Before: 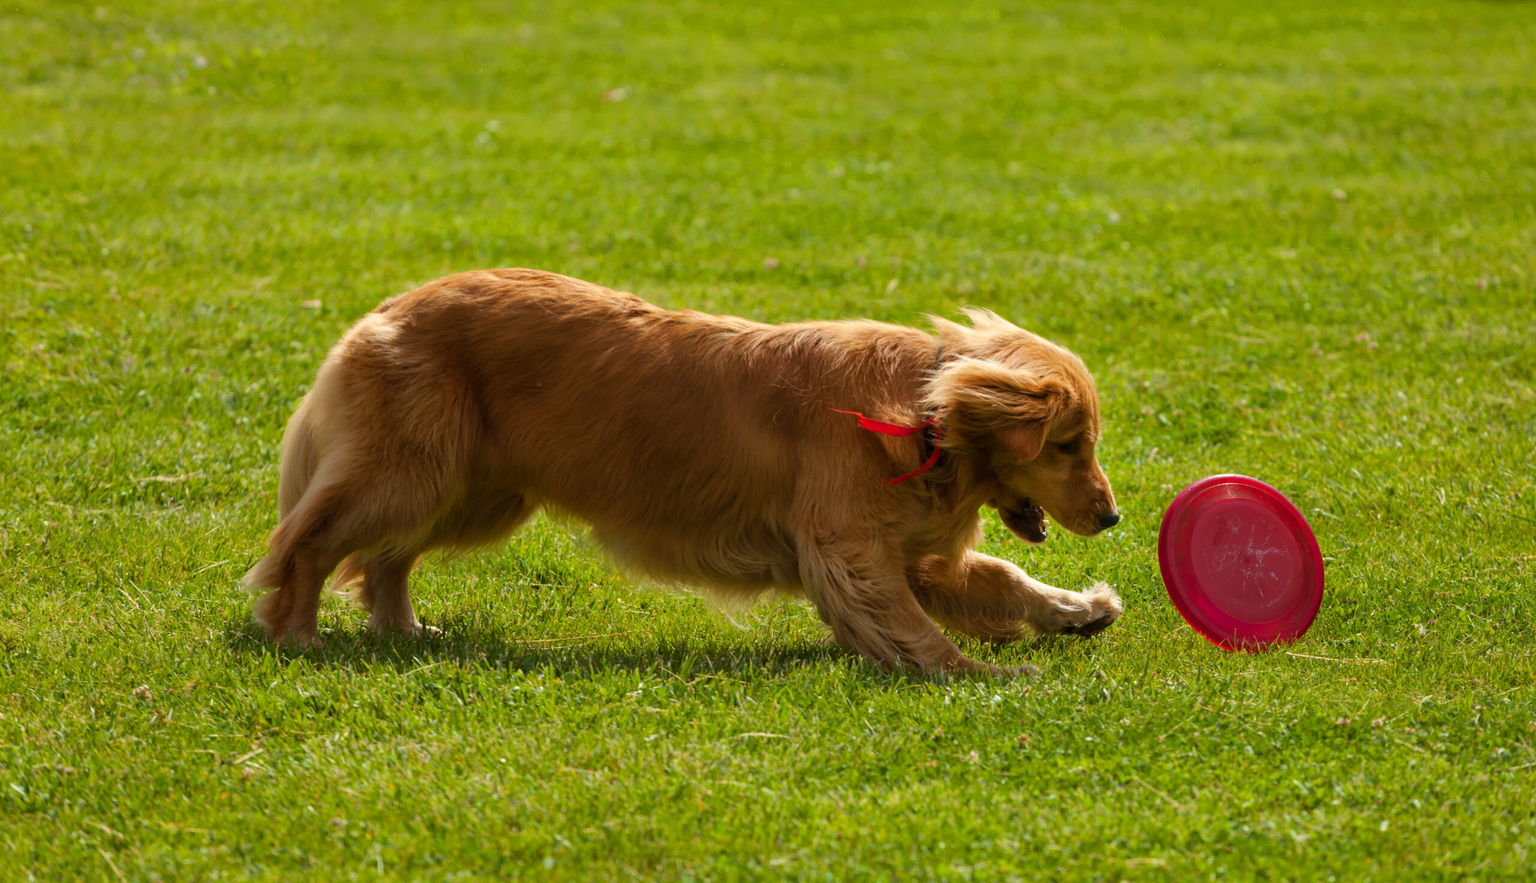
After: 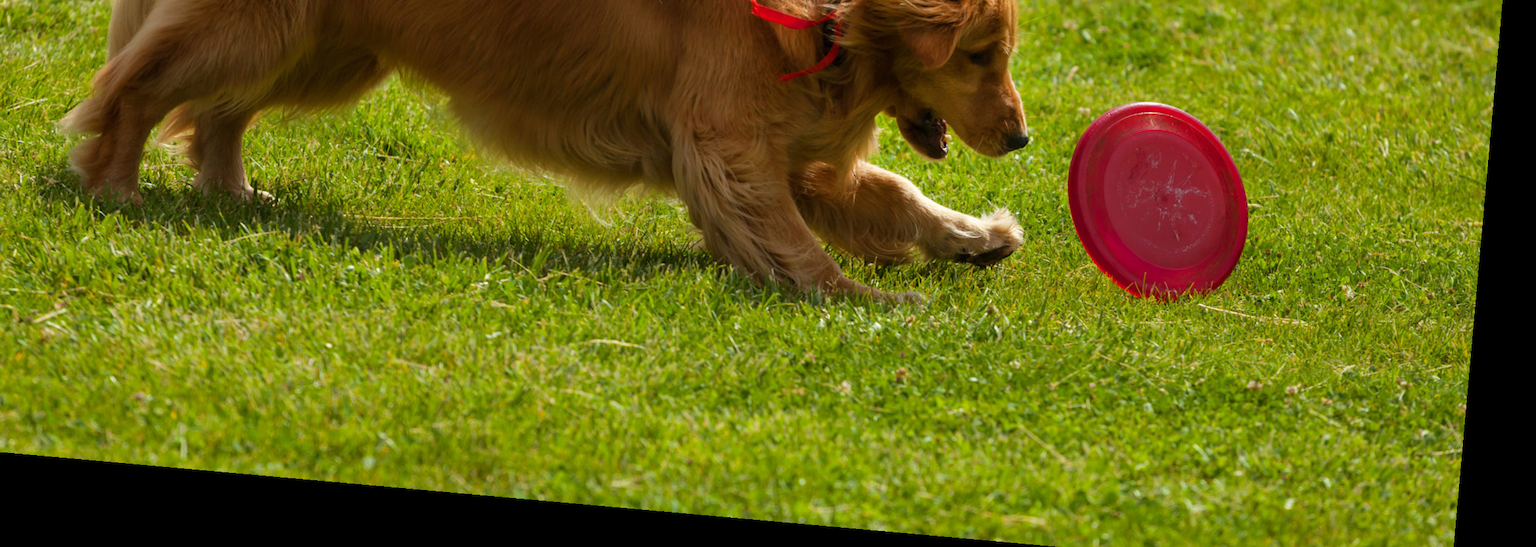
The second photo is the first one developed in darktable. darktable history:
rotate and perspective: rotation 5.12°, automatic cropping off
crop and rotate: left 13.306%, top 48.129%, bottom 2.928%
